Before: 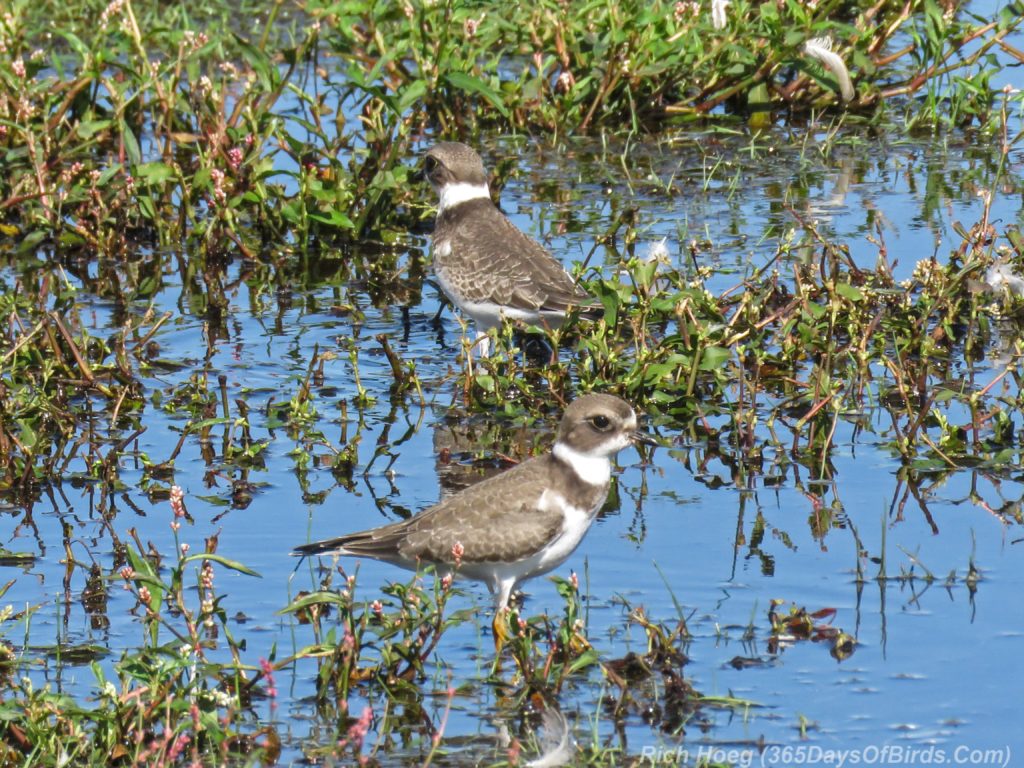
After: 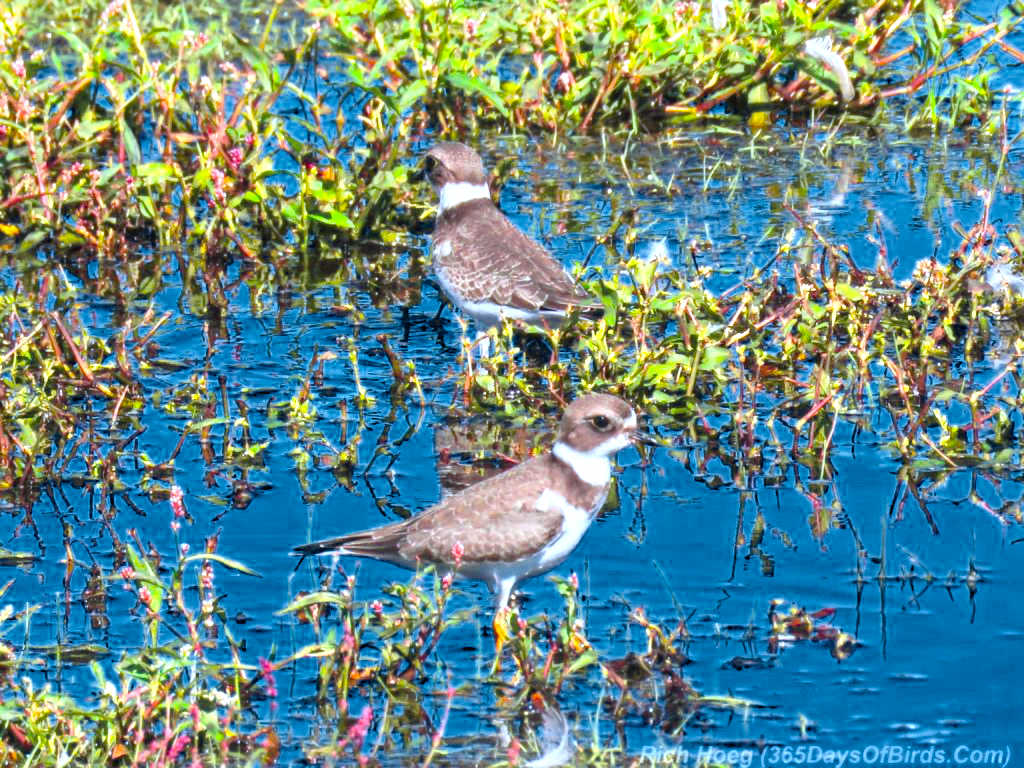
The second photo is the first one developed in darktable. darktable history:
white balance: emerald 1
tone curve: curves: ch0 [(0, 0.012) (0.056, 0.046) (0.218, 0.213) (0.606, 0.62) (0.82, 0.846) (1, 1)]; ch1 [(0, 0) (0.226, 0.261) (0.403, 0.437) (0.469, 0.472) (0.495, 0.499) (0.514, 0.504) (0.545, 0.555) (0.59, 0.598) (0.714, 0.733) (1, 1)]; ch2 [(0, 0) (0.269, 0.299) (0.459, 0.45) (0.498, 0.499) (0.523, 0.512) (0.568, 0.558) (0.634, 0.617) (0.702, 0.662) (0.781, 0.775) (1, 1)], color space Lab, independent channels, preserve colors none
color calibration: output R [1.422, -0.35, -0.252, 0], output G [-0.238, 1.259, -0.084, 0], output B [-0.081, -0.196, 1.58, 0], output brightness [0.49, 0.671, -0.57, 0], illuminant same as pipeline (D50), adaptation none (bypass), saturation algorithm version 1 (2020)
color zones: curves: ch0 [(0.068, 0.464) (0.25, 0.5) (0.48, 0.508) (0.75, 0.536) (0.886, 0.476) (0.967, 0.456)]; ch1 [(0.066, 0.456) (0.25, 0.5) (0.616, 0.508) (0.746, 0.56) (0.934, 0.444)]
